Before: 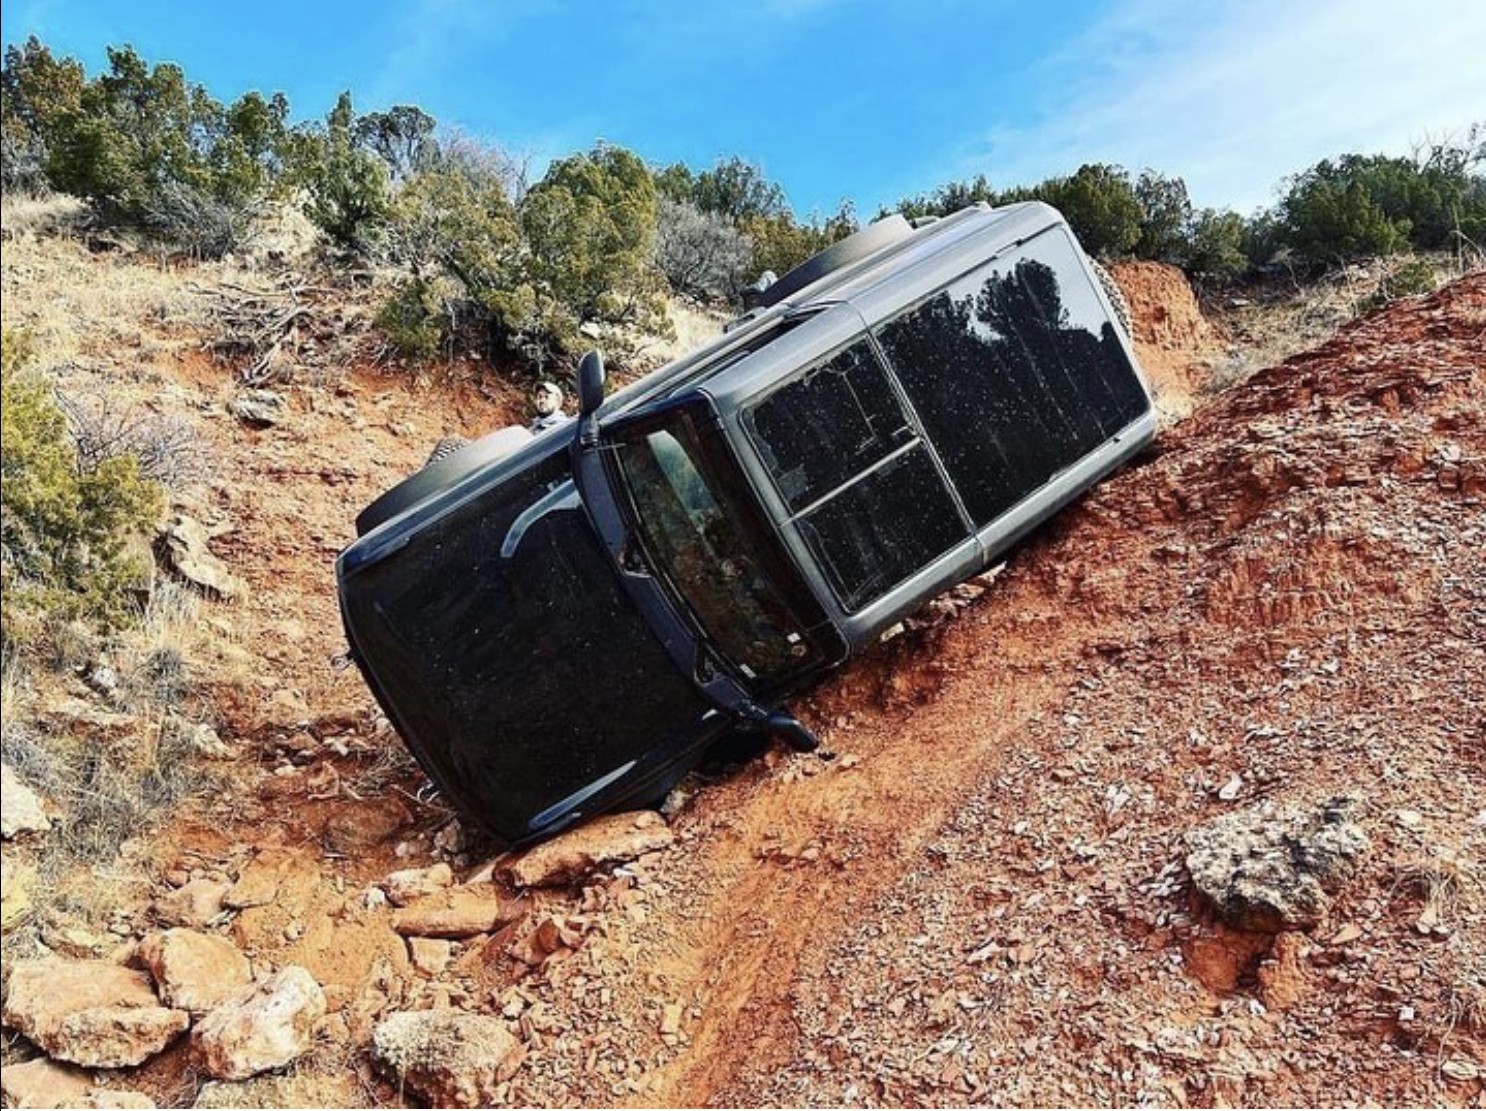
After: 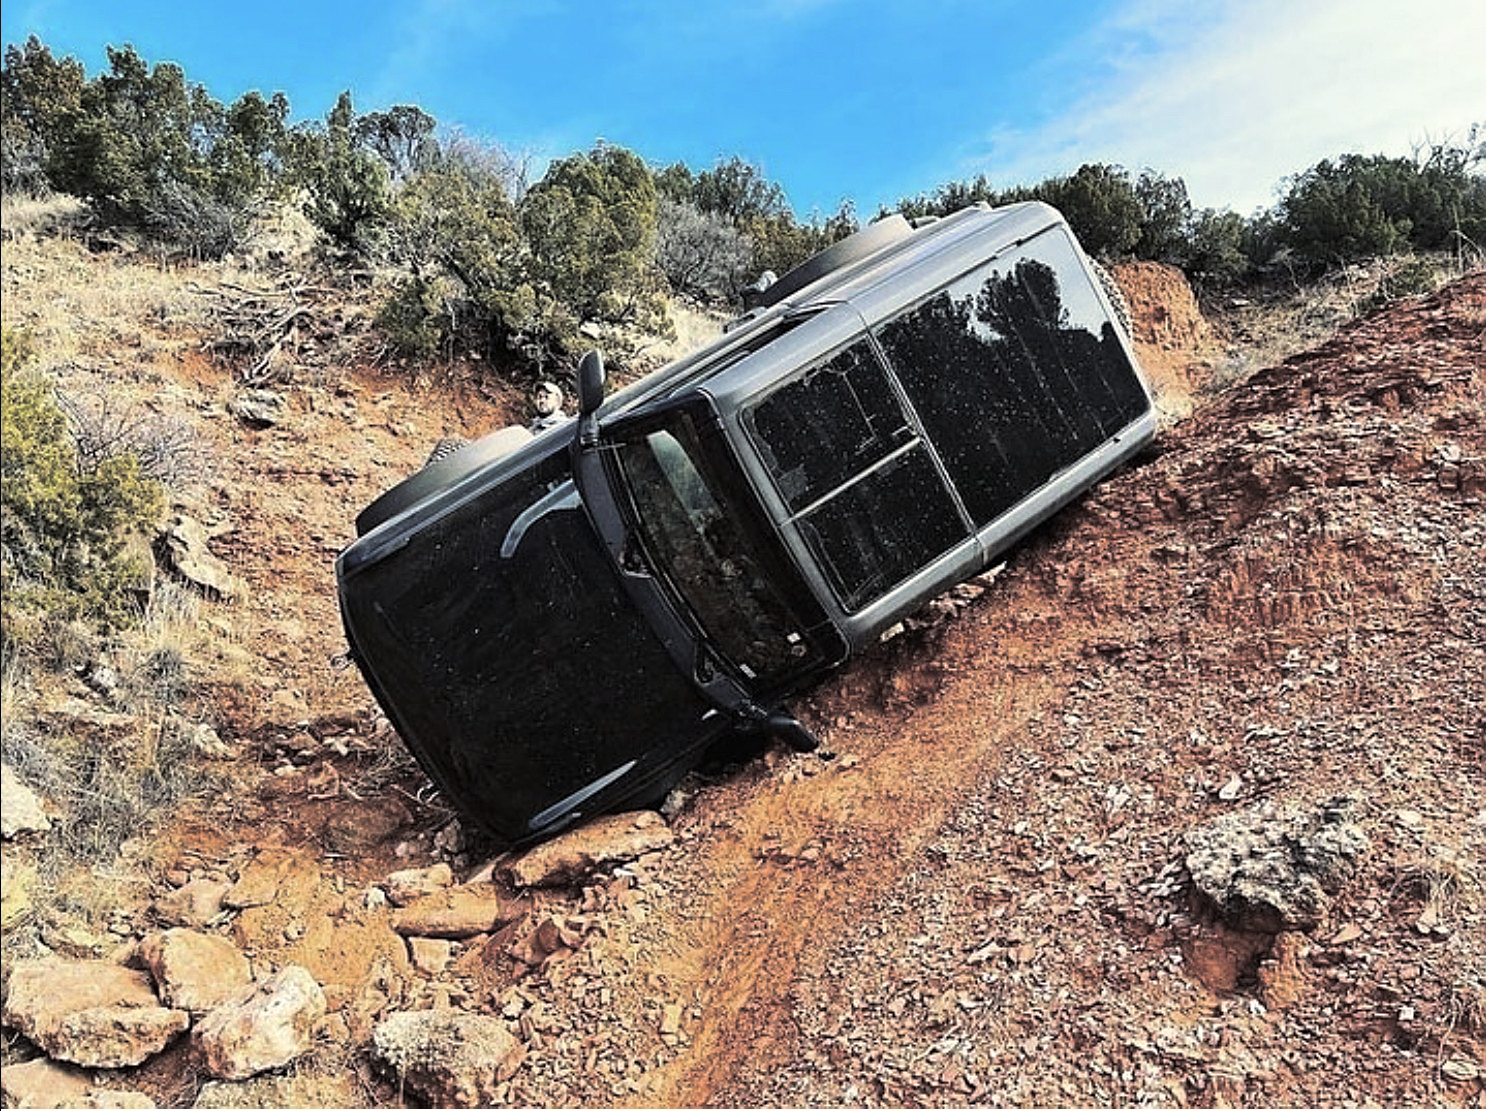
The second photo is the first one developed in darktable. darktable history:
split-toning: shadows › hue 43.2°, shadows › saturation 0, highlights › hue 50.4°, highlights › saturation 1
sharpen: on, module defaults
